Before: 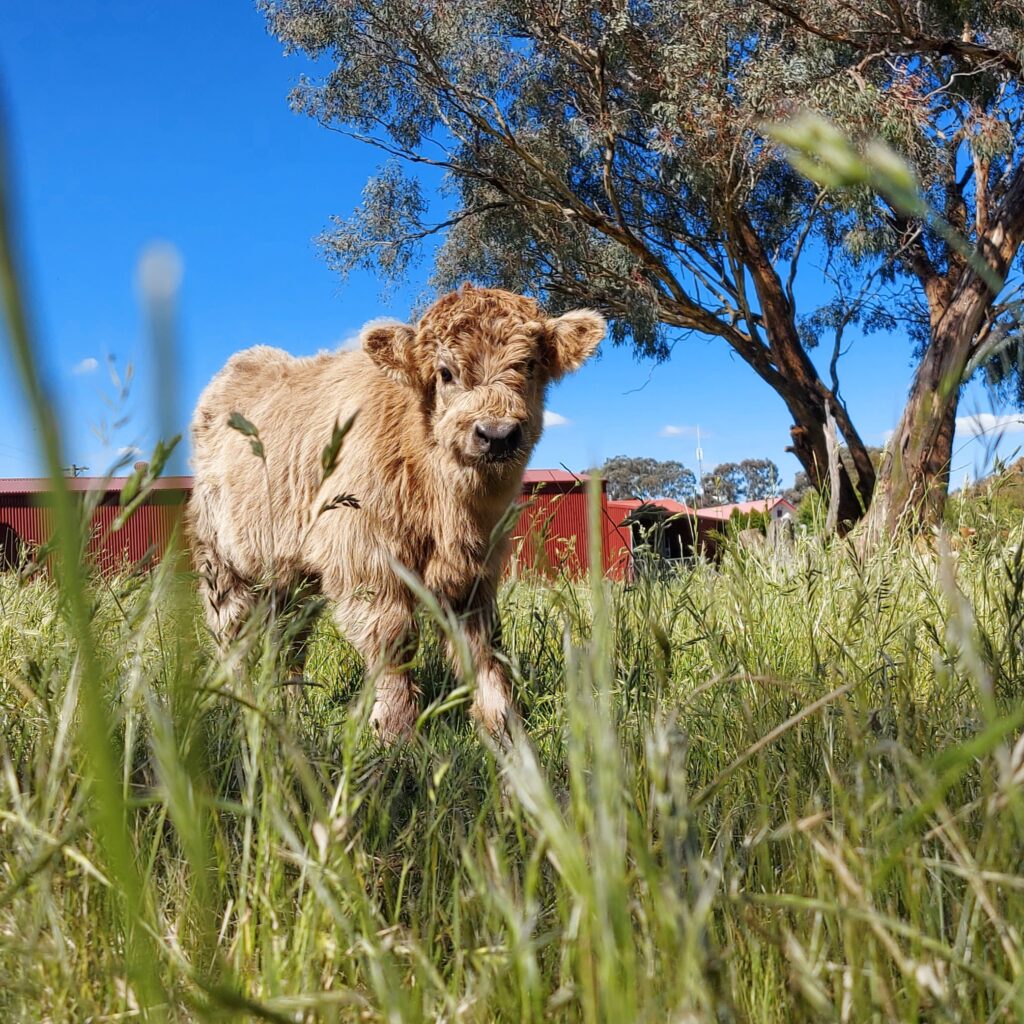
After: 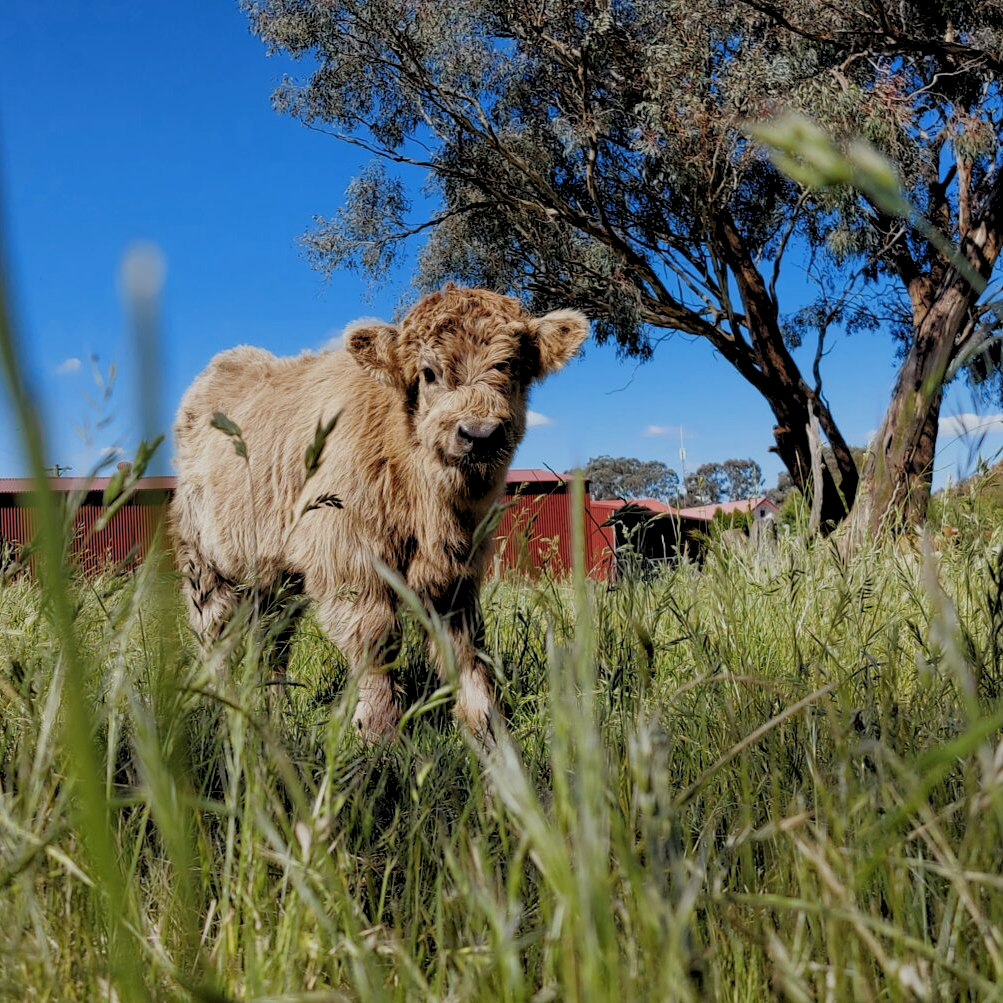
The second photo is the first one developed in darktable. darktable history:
exposure: black level correction 0, exposure -0.766 EV, compensate highlight preservation false
crop: left 1.743%, right 0.268%, bottom 2.011%
rgb levels: levels [[0.013, 0.434, 0.89], [0, 0.5, 1], [0, 0.5, 1]]
white balance: red 0.986, blue 1.01
